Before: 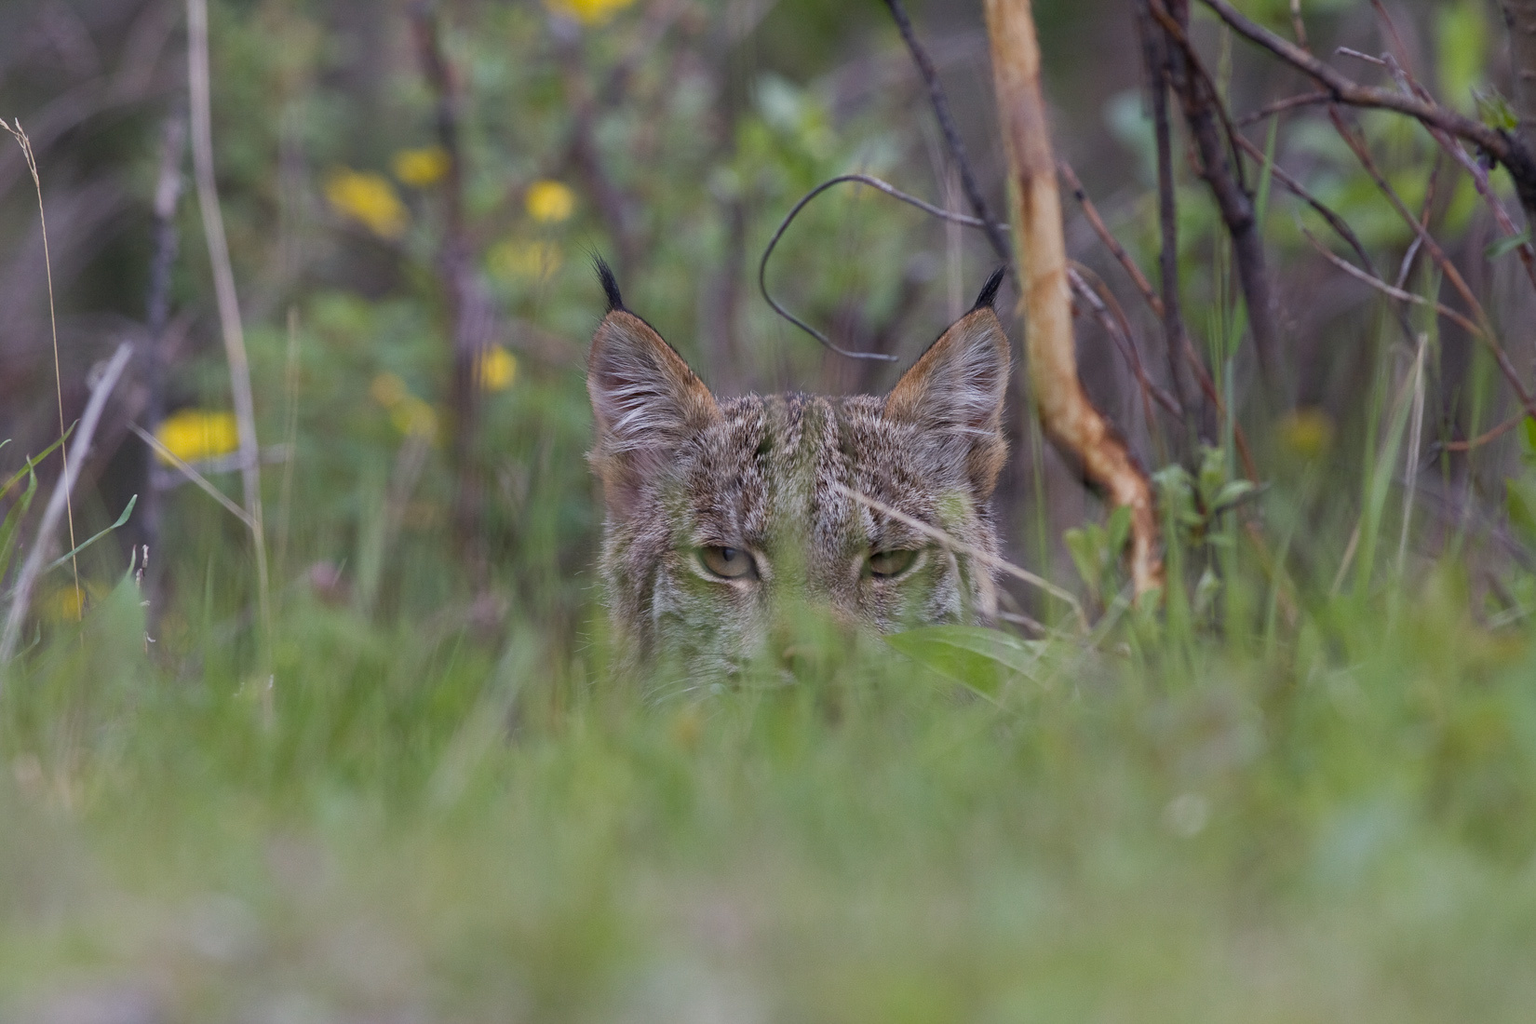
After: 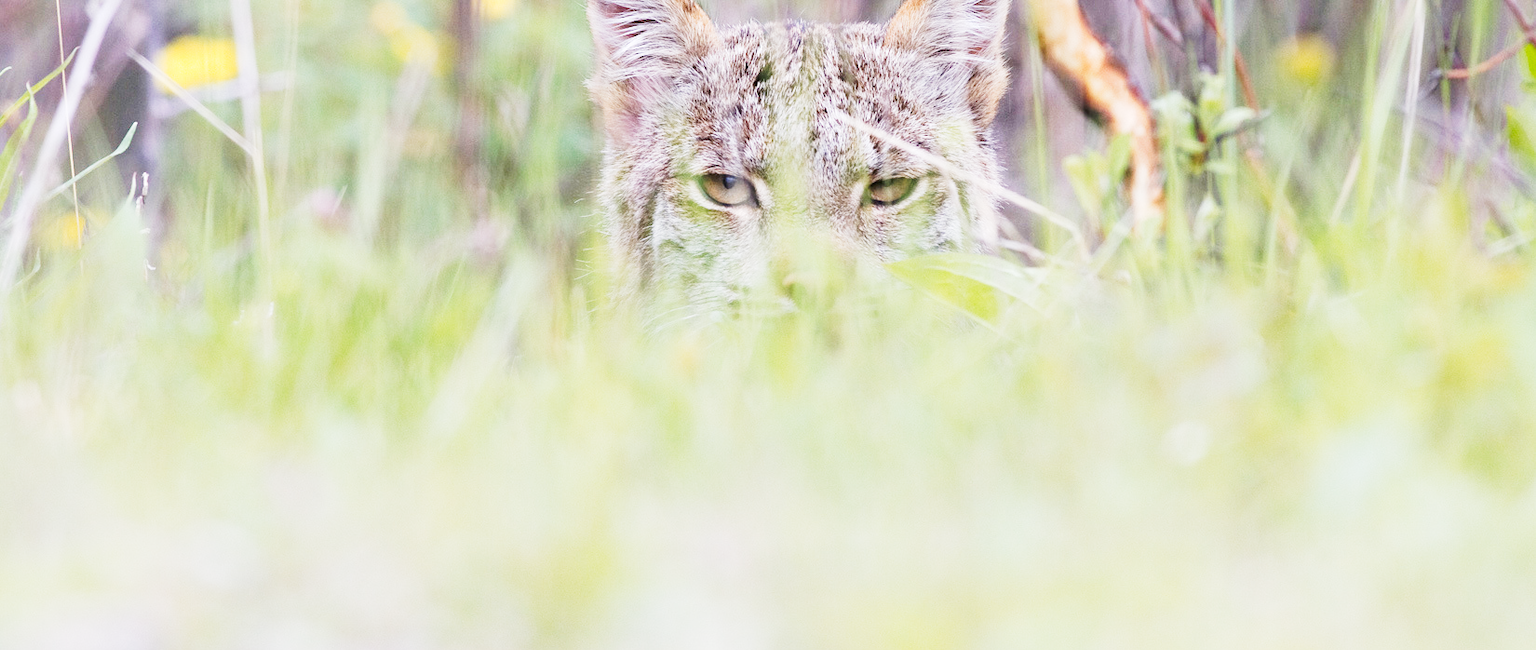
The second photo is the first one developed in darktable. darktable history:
tone curve: curves: ch0 [(0, 0) (0.003, 0.004) (0.011, 0.015) (0.025, 0.034) (0.044, 0.061) (0.069, 0.095) (0.1, 0.137) (0.136, 0.187) (0.177, 0.244) (0.224, 0.308) (0.277, 0.415) (0.335, 0.532) (0.399, 0.642) (0.468, 0.747) (0.543, 0.829) (0.623, 0.886) (0.709, 0.924) (0.801, 0.951) (0.898, 0.975) (1, 1)], preserve colors none
crop and rotate: top 36.435%
exposure: black level correction 0, exposure 0.7 EV, compensate exposure bias true, compensate highlight preservation false
